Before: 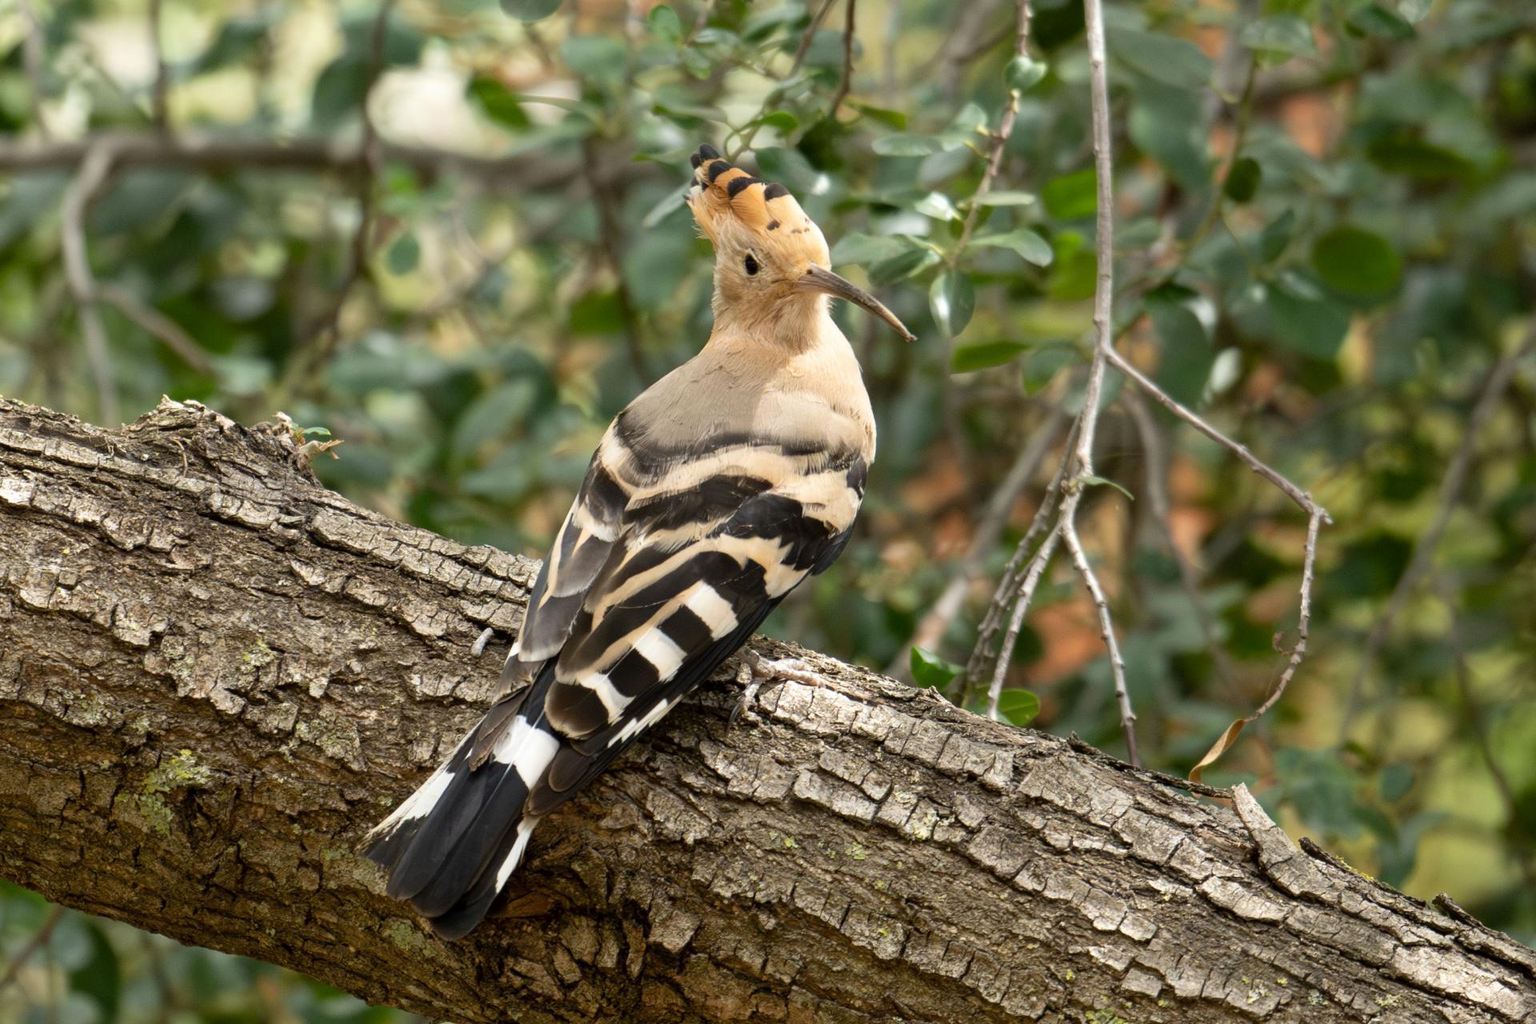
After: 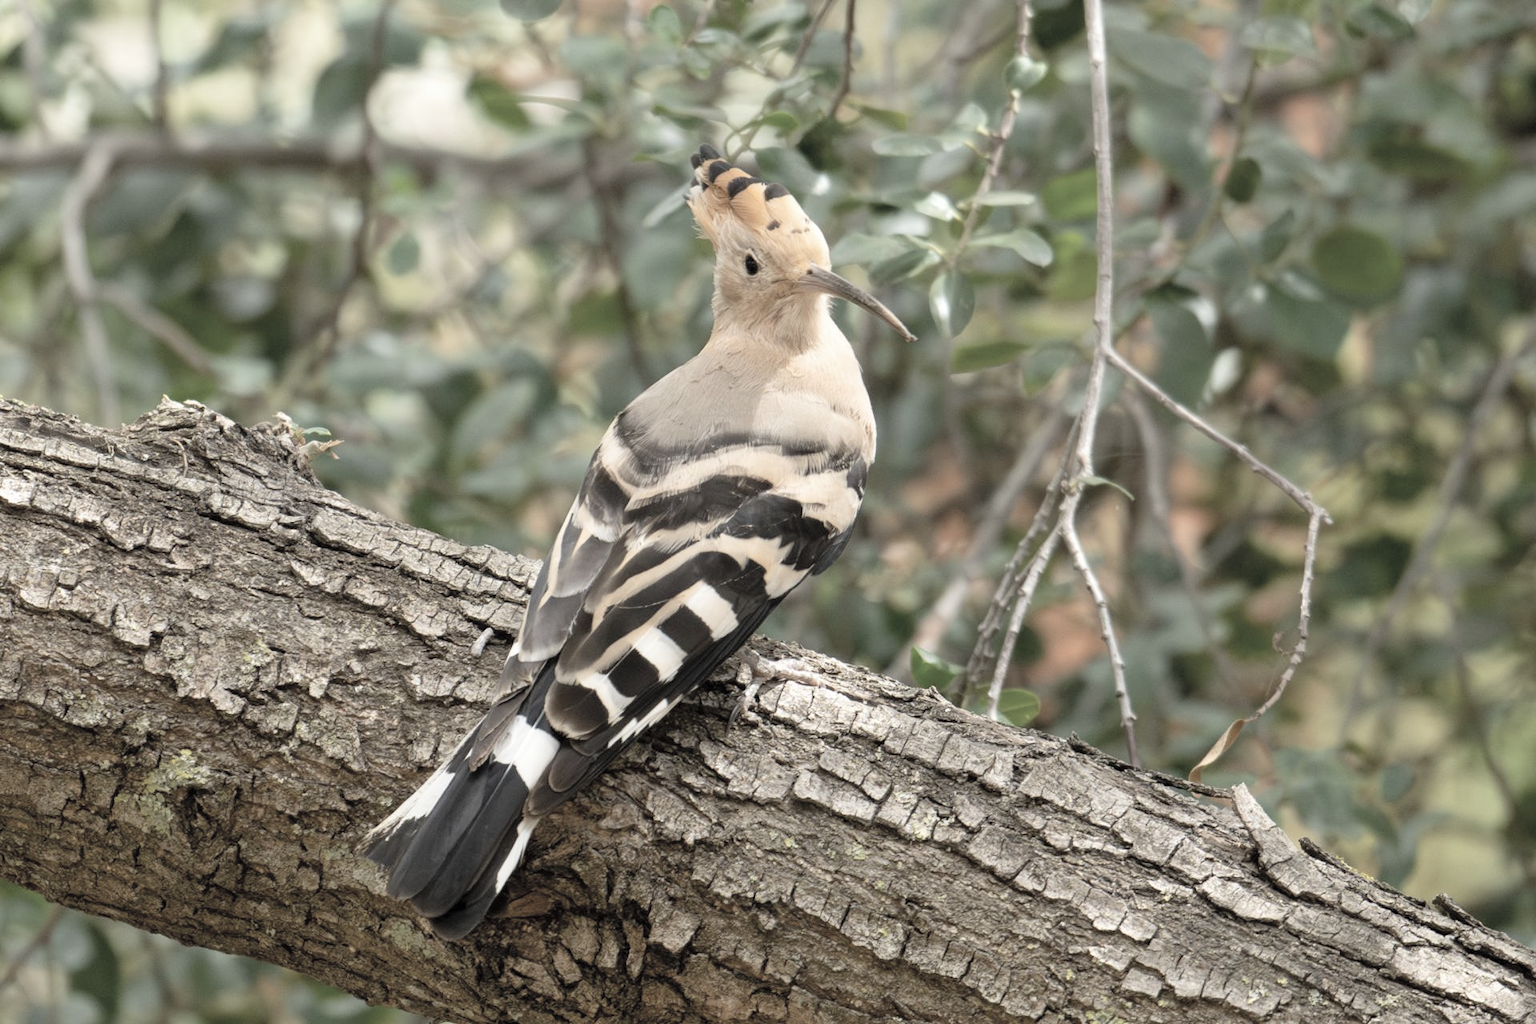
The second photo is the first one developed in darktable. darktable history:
contrast brightness saturation: brightness 0.188, saturation -0.495
